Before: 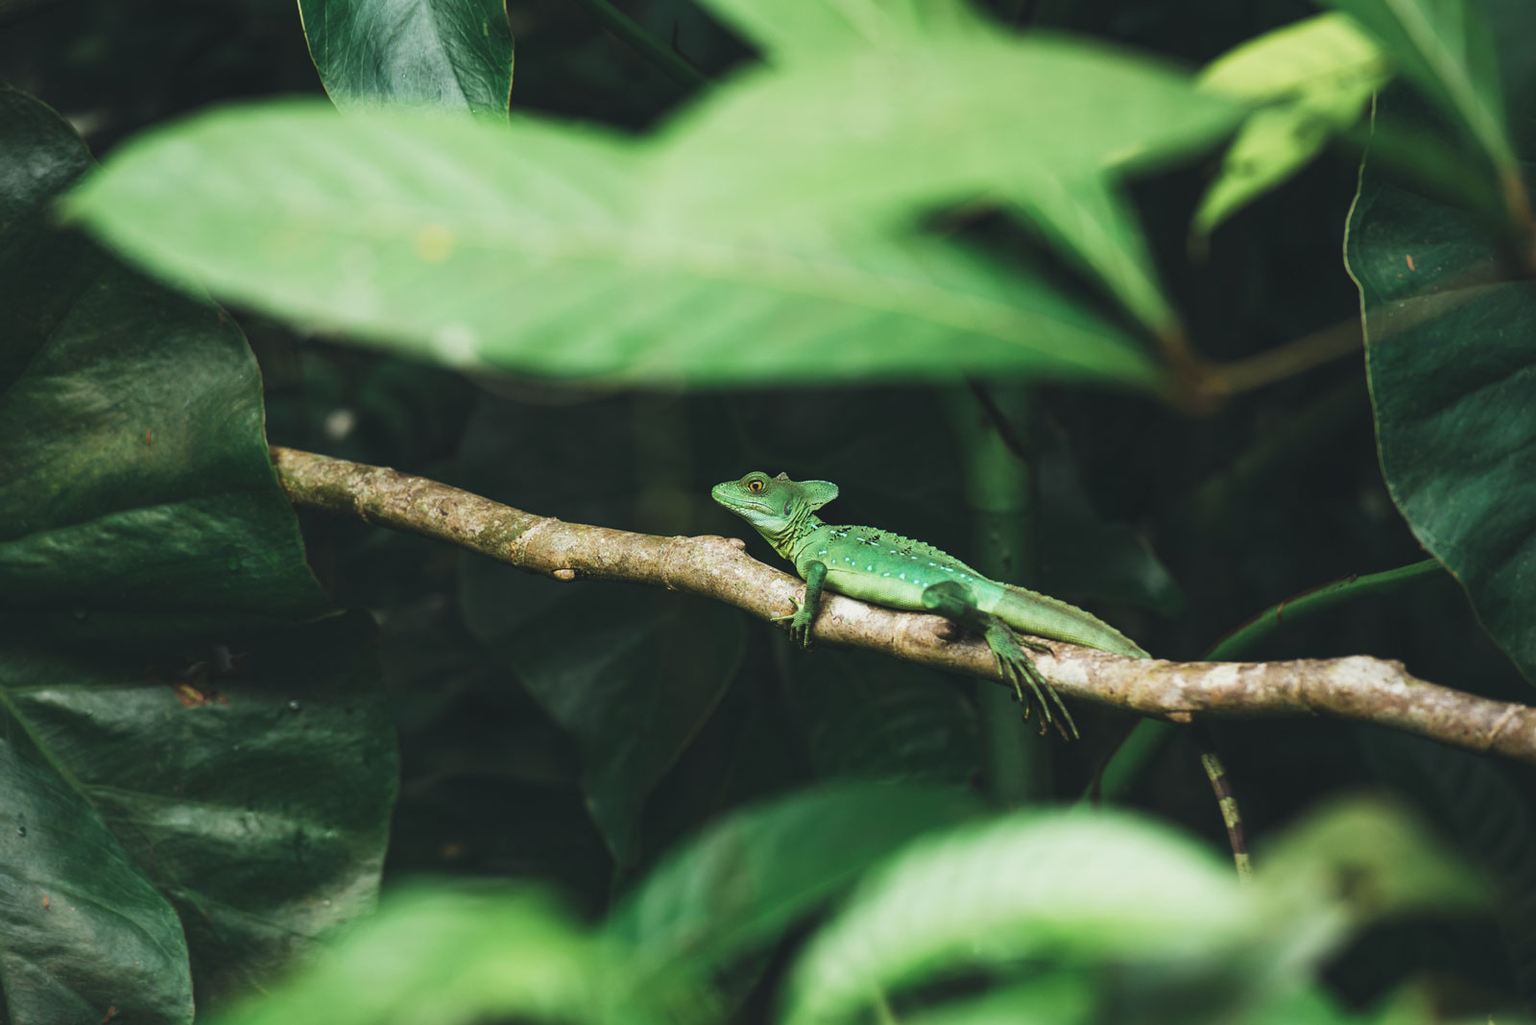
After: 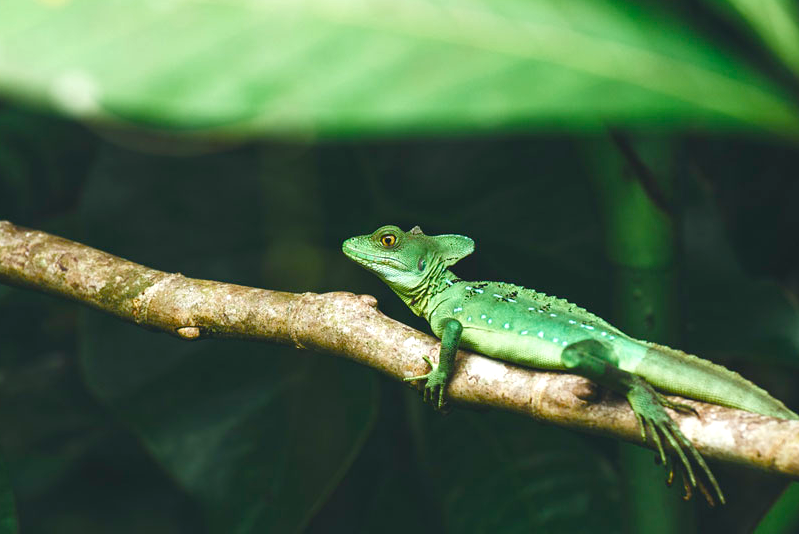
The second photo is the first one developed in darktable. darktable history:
color balance rgb: perceptual saturation grading › global saturation 25%, perceptual saturation grading › highlights -50%, perceptual saturation grading › shadows 30%, perceptual brilliance grading › global brilliance 12%, global vibrance 20%
crop: left 25%, top 25%, right 25%, bottom 25%
